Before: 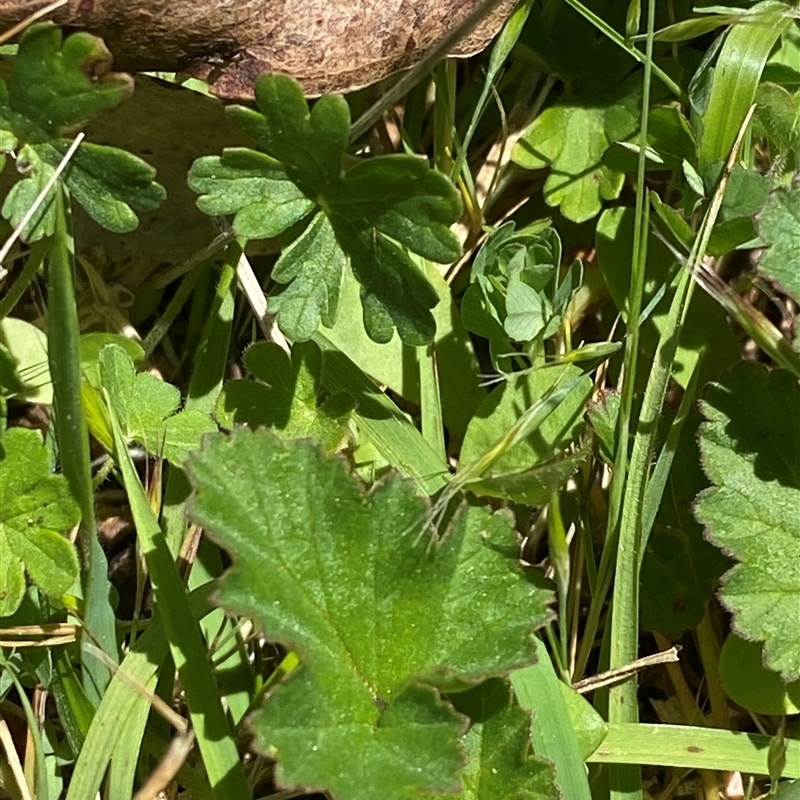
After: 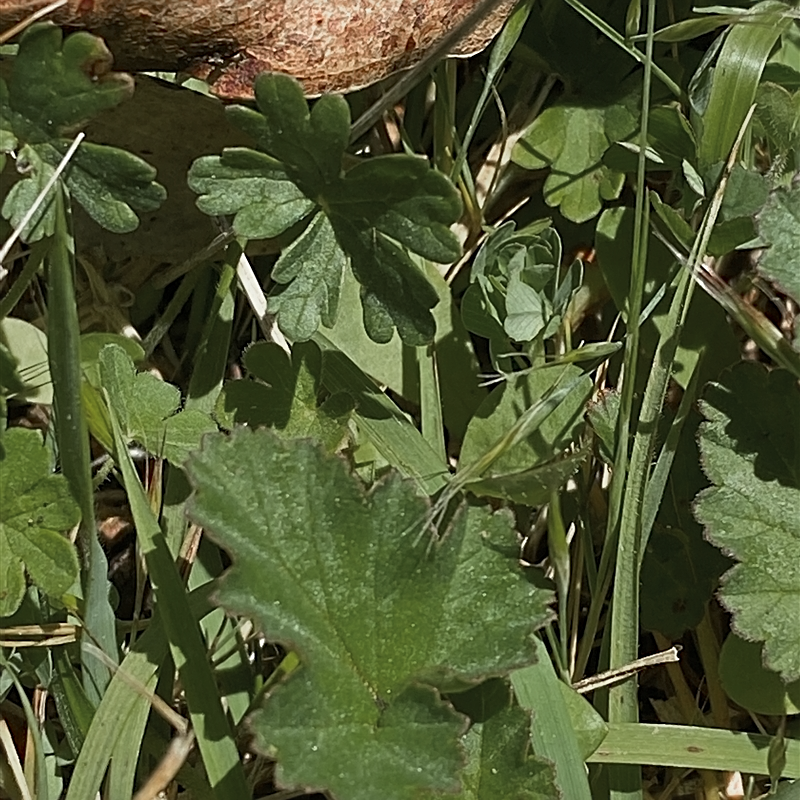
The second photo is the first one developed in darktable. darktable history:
color zones: curves: ch0 [(0, 0.48) (0.209, 0.398) (0.305, 0.332) (0.429, 0.493) (0.571, 0.5) (0.714, 0.5) (0.857, 0.5) (1, 0.48)]; ch1 [(0, 0.736) (0.143, 0.625) (0.225, 0.371) (0.429, 0.256) (0.571, 0.241) (0.714, 0.213) (0.857, 0.48) (1, 0.736)]; ch2 [(0, 0.448) (0.143, 0.498) (0.286, 0.5) (0.429, 0.5) (0.571, 0.5) (0.714, 0.5) (0.857, 0.5) (1, 0.448)]
sharpen: on, module defaults
